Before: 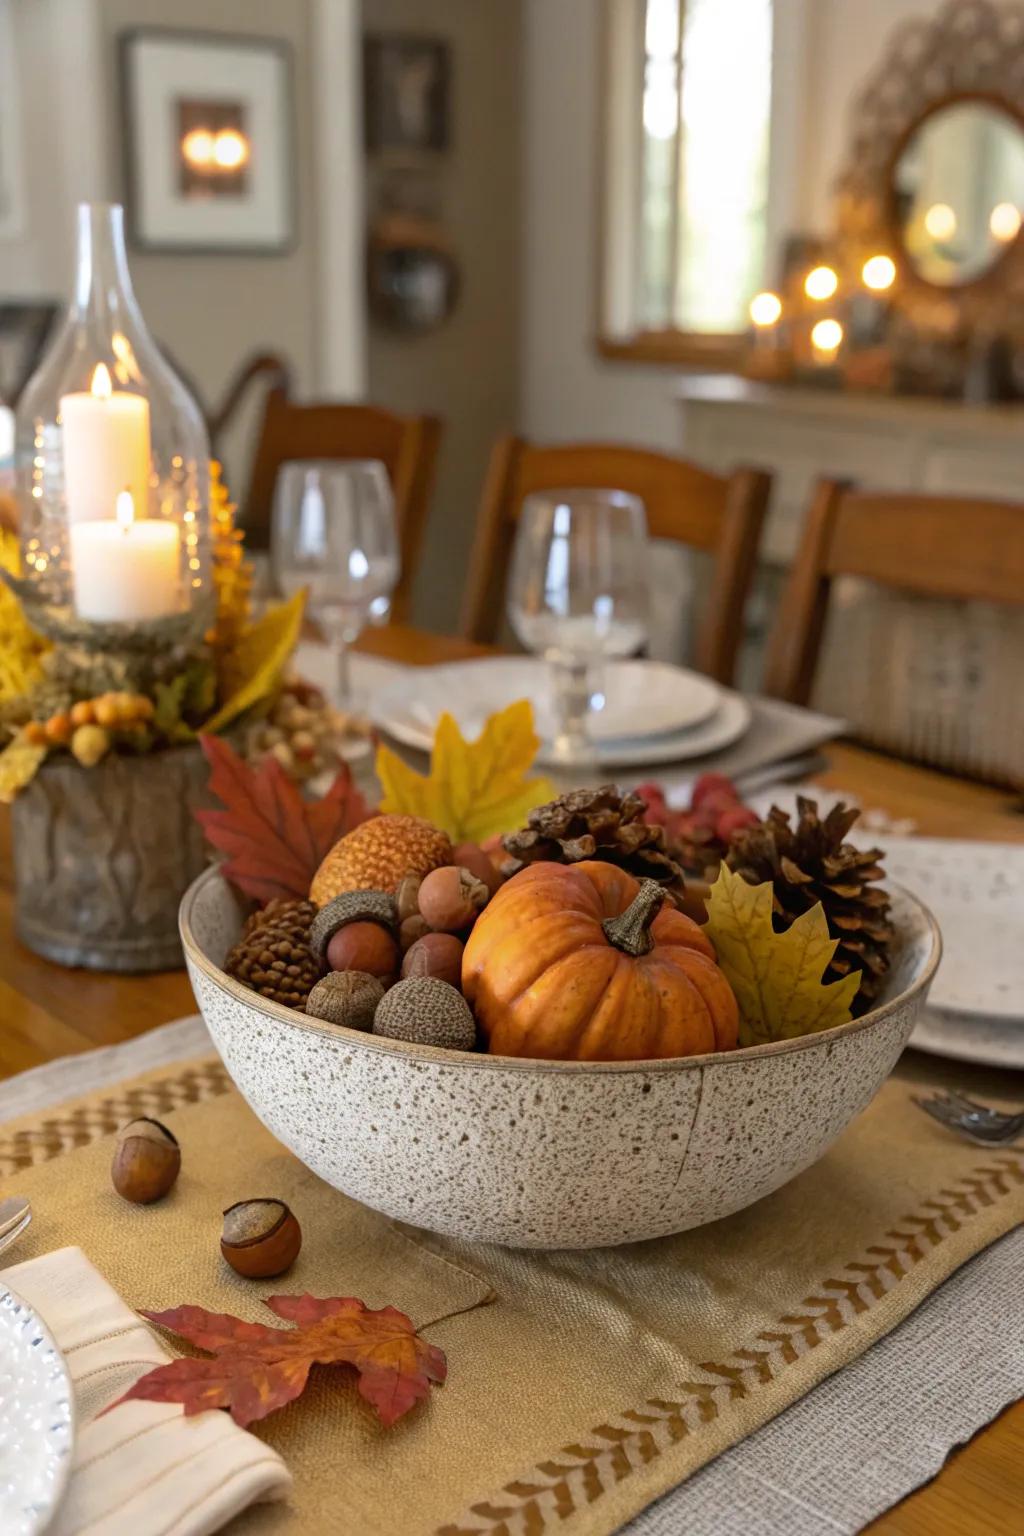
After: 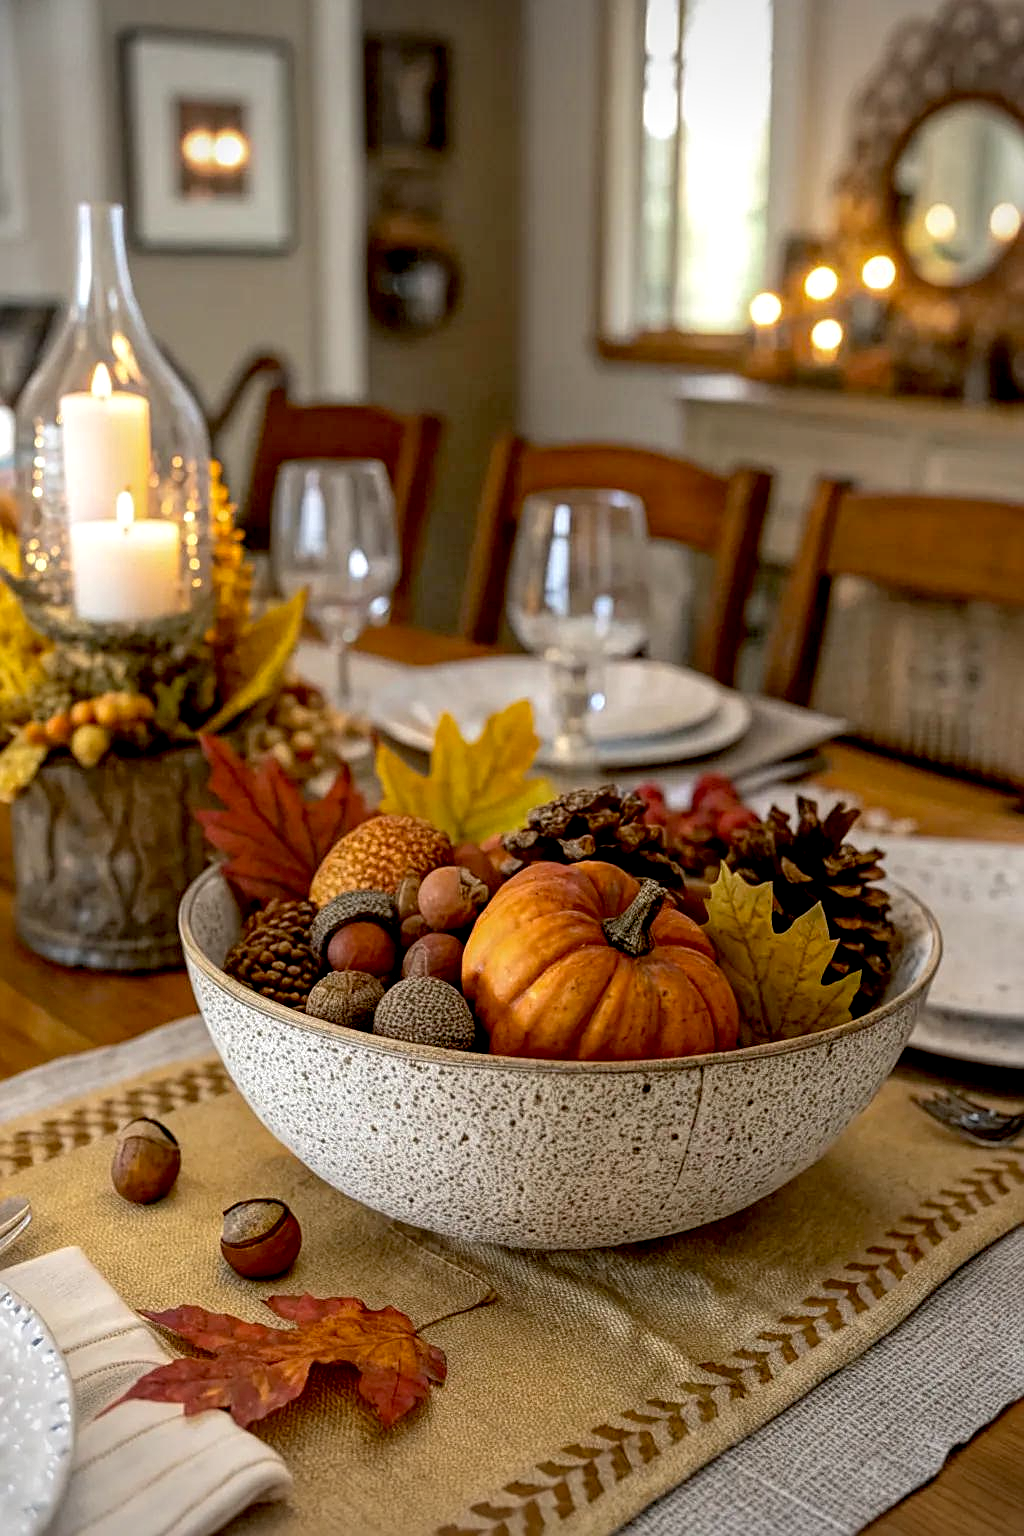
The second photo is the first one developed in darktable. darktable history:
exposure: black level correction 0.017, exposure -0.005 EV, compensate exposure bias true, compensate highlight preservation false
local contrast: highlights 95%, shadows 89%, detail 160%, midtone range 0.2
sharpen: on, module defaults
vignetting: fall-off radius 82.22%, brightness -0.817
